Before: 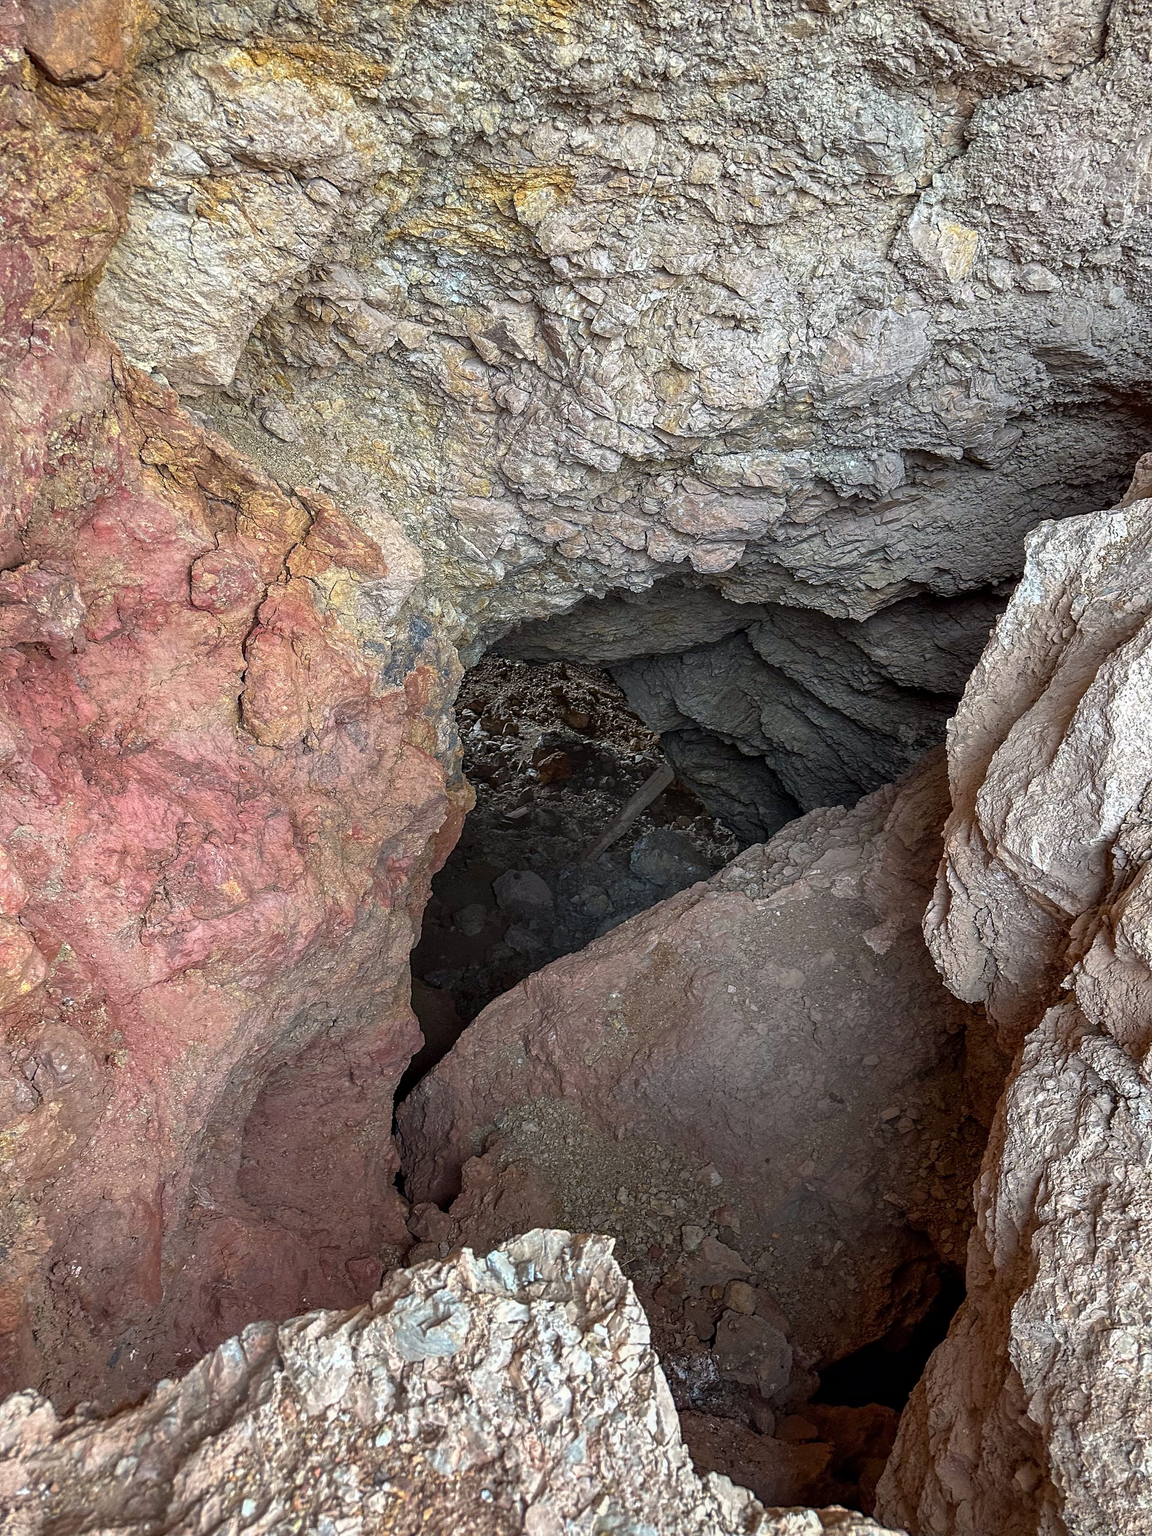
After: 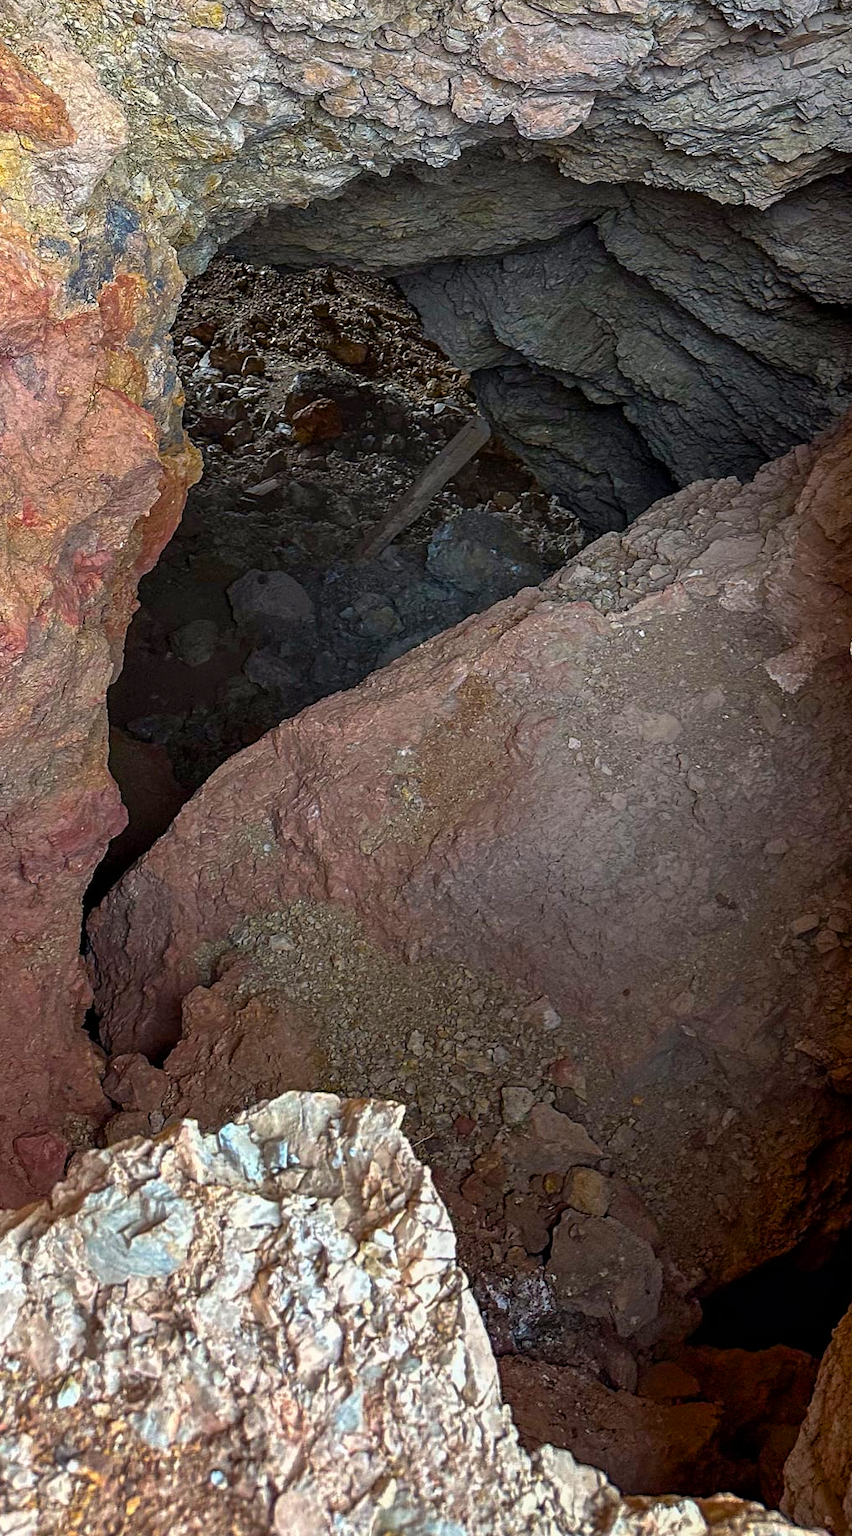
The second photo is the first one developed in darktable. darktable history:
crop and rotate: left 29.237%, top 31.152%, right 19.807%
white balance: red 1, blue 1
color balance rgb: linear chroma grading › global chroma 15%, perceptual saturation grading › global saturation 30%
